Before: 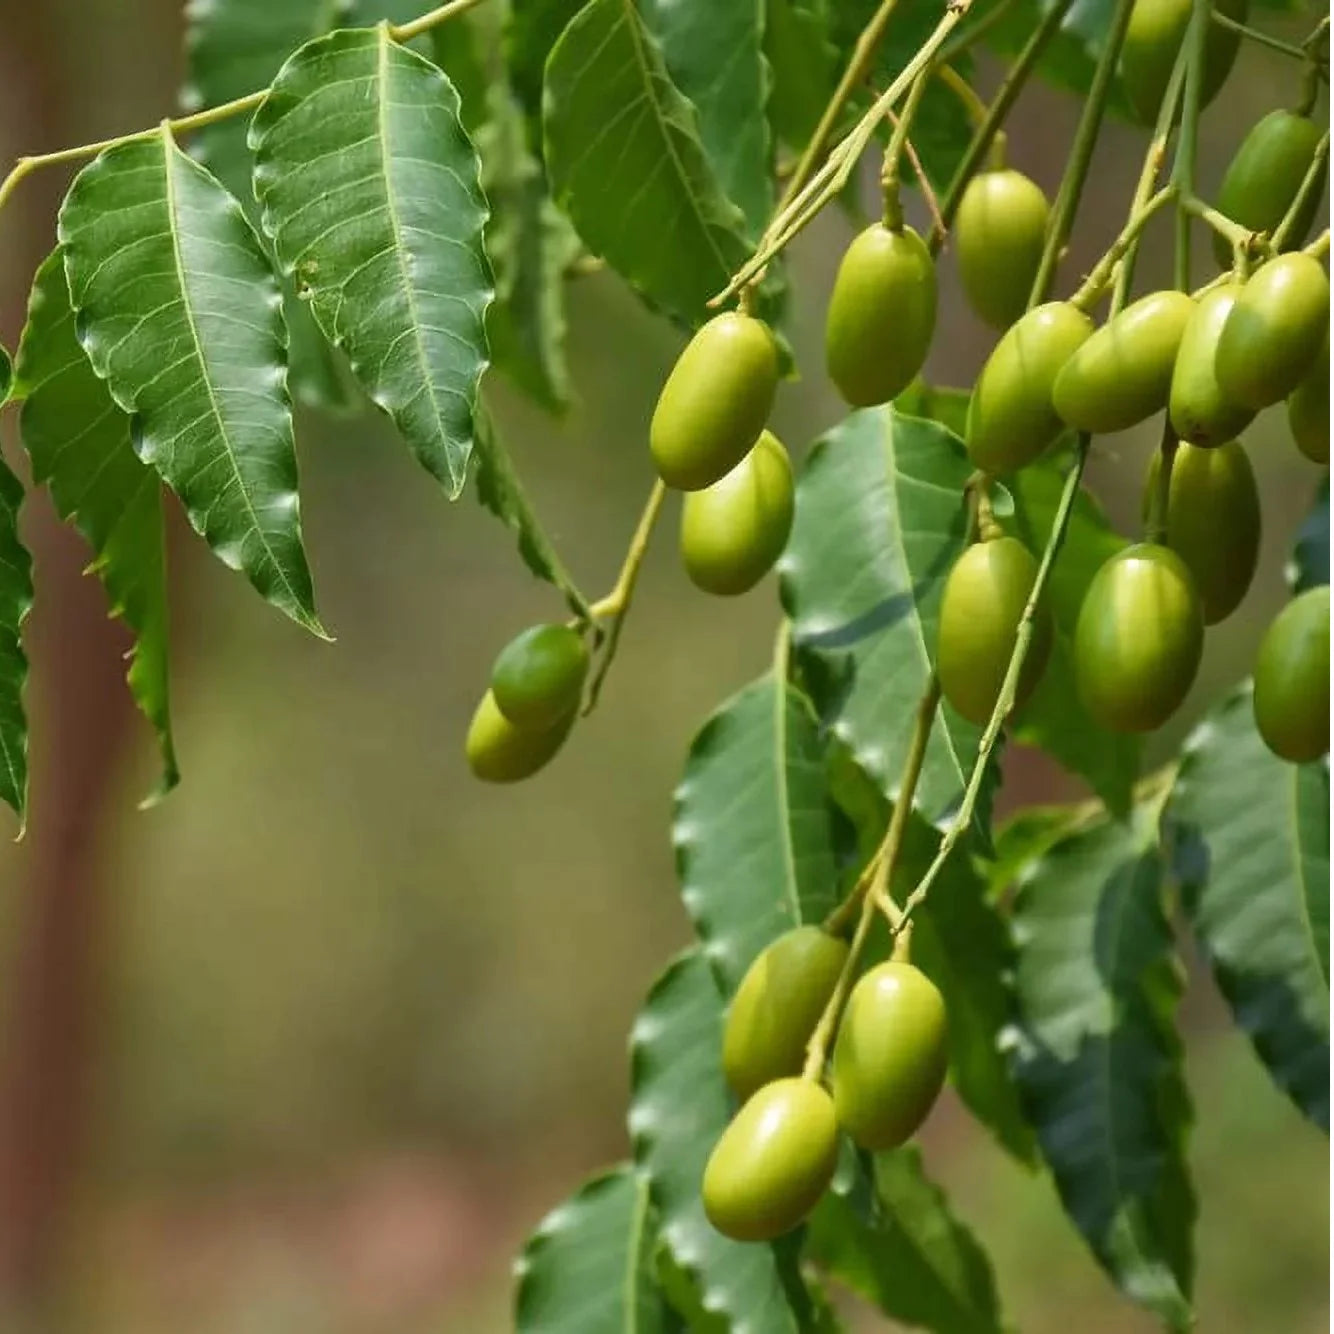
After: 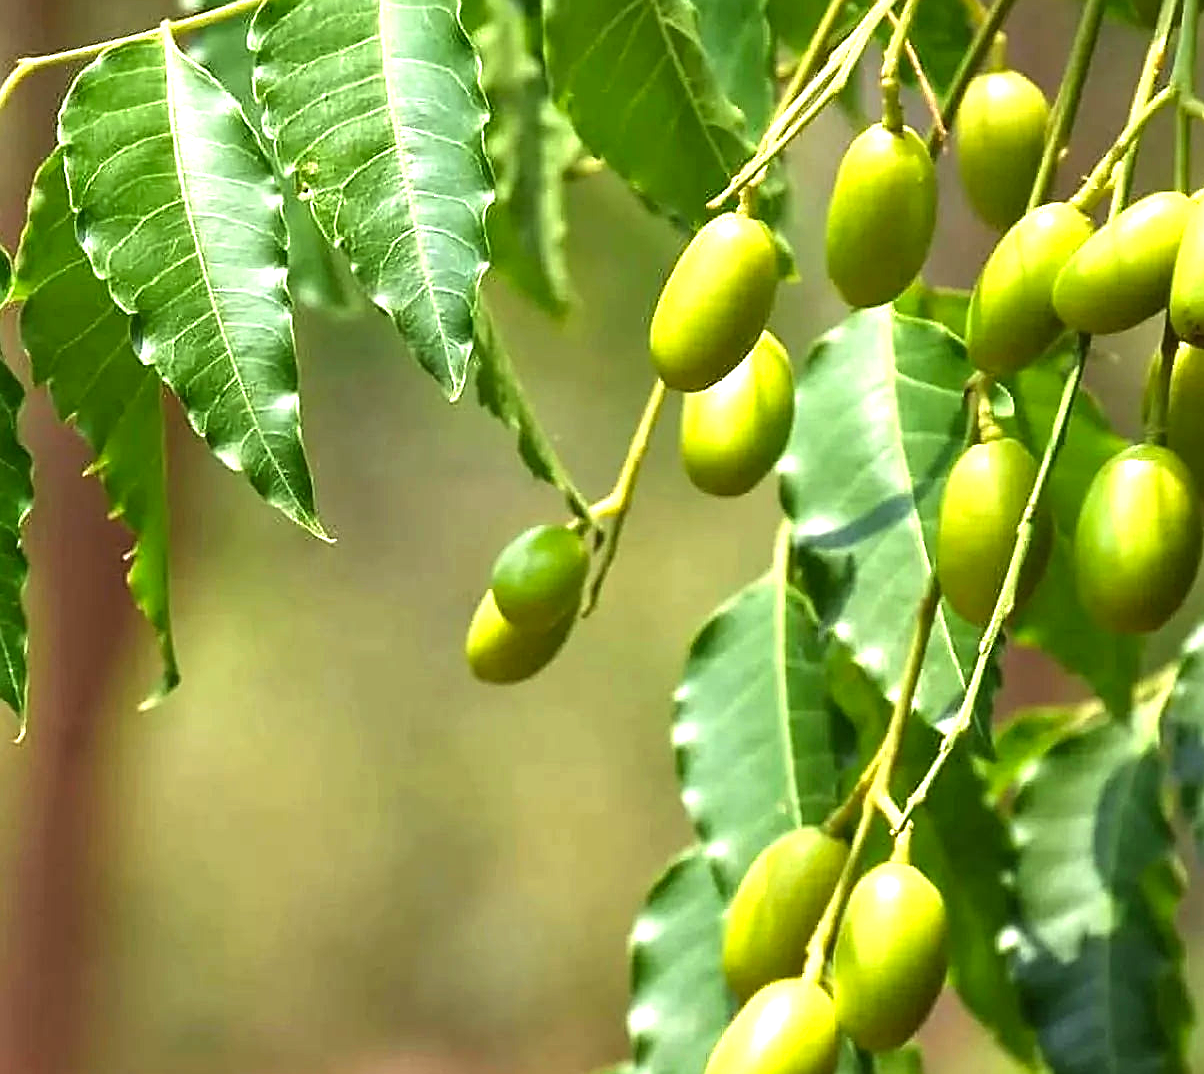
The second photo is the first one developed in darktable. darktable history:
sharpen: amount 0.75
crop: top 7.49%, right 9.717%, bottom 11.943%
levels: levels [0.012, 0.367, 0.697]
